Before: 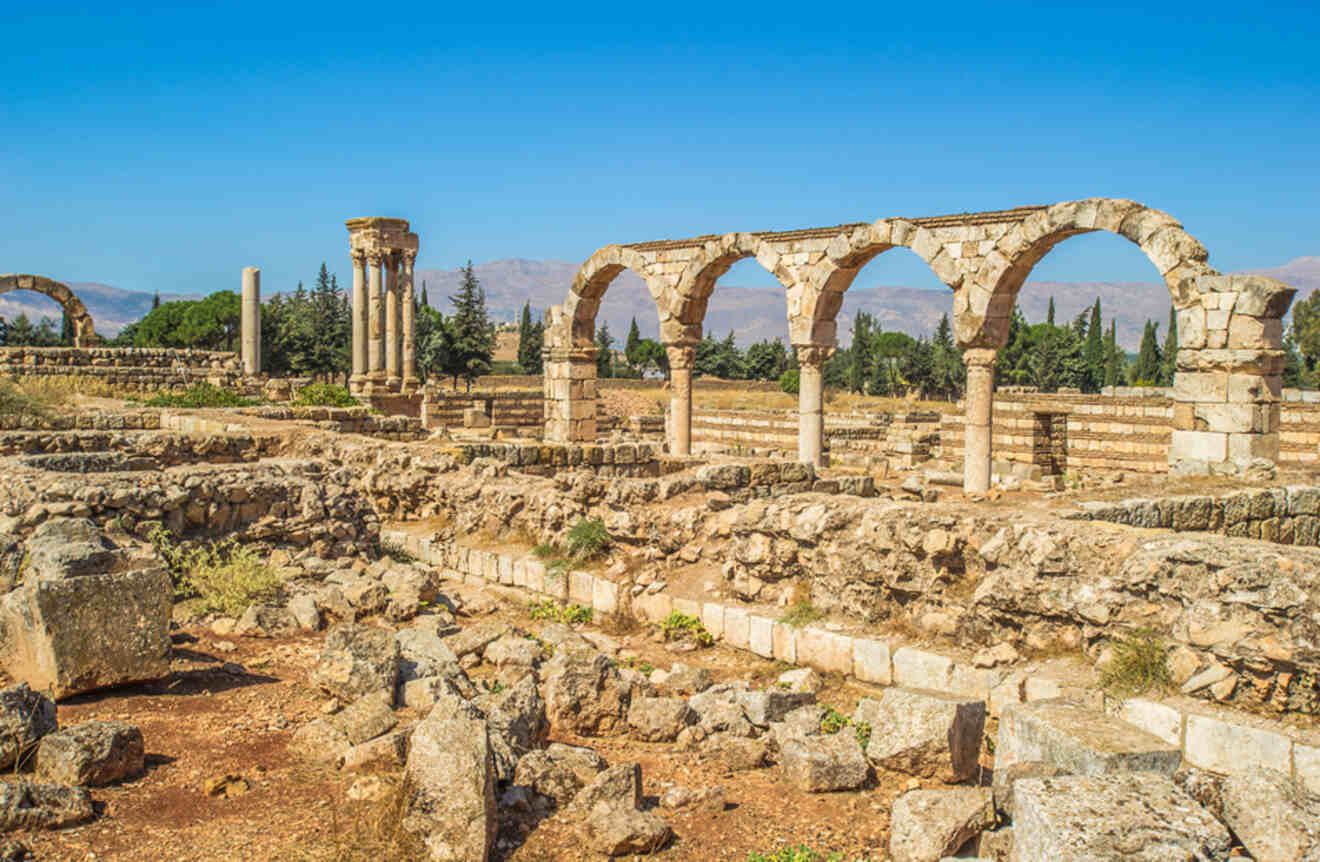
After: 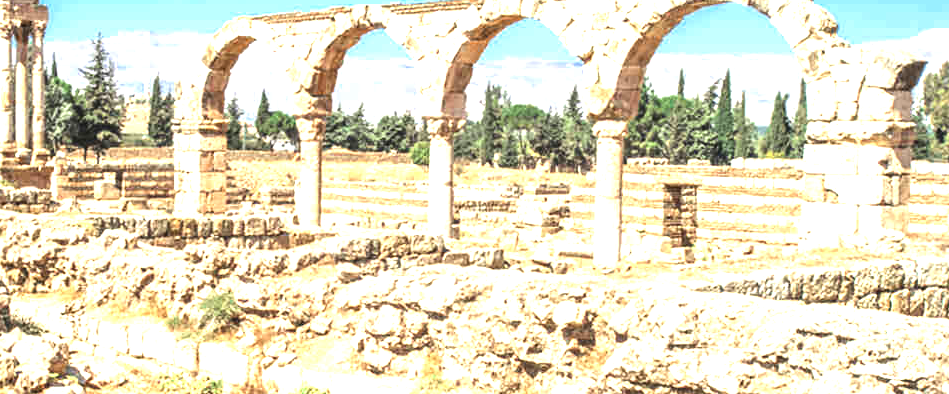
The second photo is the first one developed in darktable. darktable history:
color zones: curves: ch0 [(0, 0.5) (0.125, 0.4) (0.25, 0.5) (0.375, 0.4) (0.5, 0.4) (0.625, 0.35) (0.75, 0.35) (0.875, 0.5)]; ch1 [(0, 0.35) (0.125, 0.45) (0.25, 0.35) (0.375, 0.35) (0.5, 0.35) (0.625, 0.35) (0.75, 0.45) (0.875, 0.35)]; ch2 [(0, 0.6) (0.125, 0.5) (0.25, 0.5) (0.375, 0.6) (0.5, 0.6) (0.625, 0.5) (0.75, 0.5) (0.875, 0.5)]
crop and rotate: left 28.036%, top 26.678%, bottom 27.612%
exposure: black level correction 0, exposure 1.199 EV, compensate exposure bias true, compensate highlight preservation false
tone equalizer: -8 EV -0.752 EV, -7 EV -0.675 EV, -6 EV -0.569 EV, -5 EV -0.367 EV, -3 EV 0.402 EV, -2 EV 0.6 EV, -1 EV 0.682 EV, +0 EV 0.736 EV, edges refinement/feathering 500, mask exposure compensation -1.57 EV, preserve details guided filter
